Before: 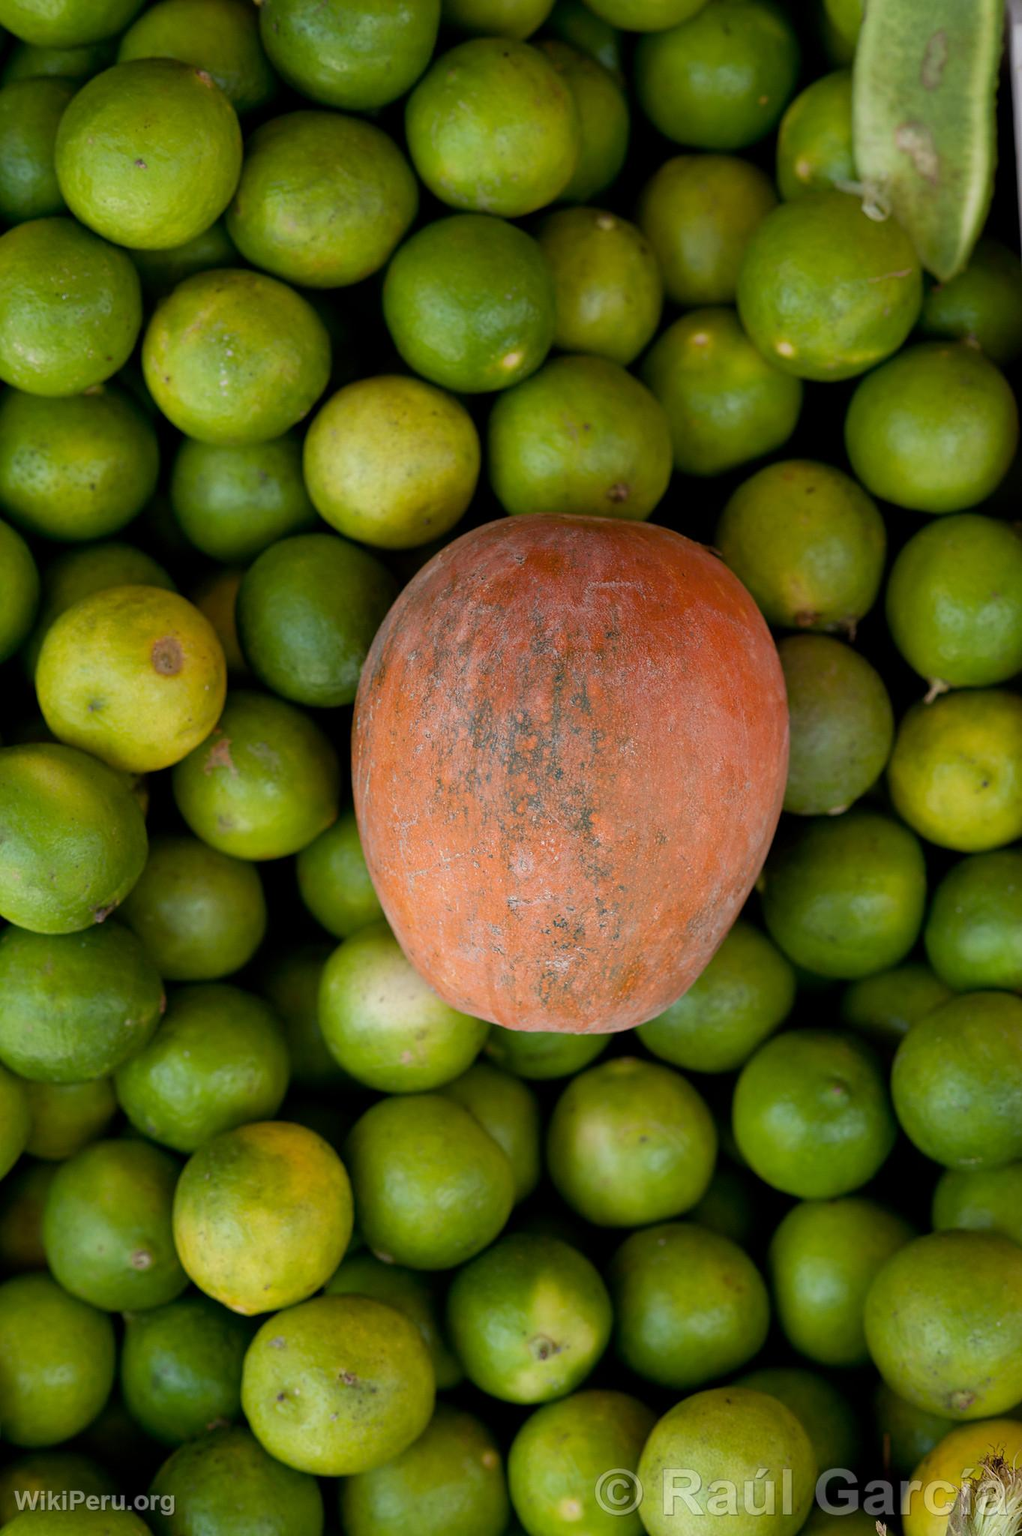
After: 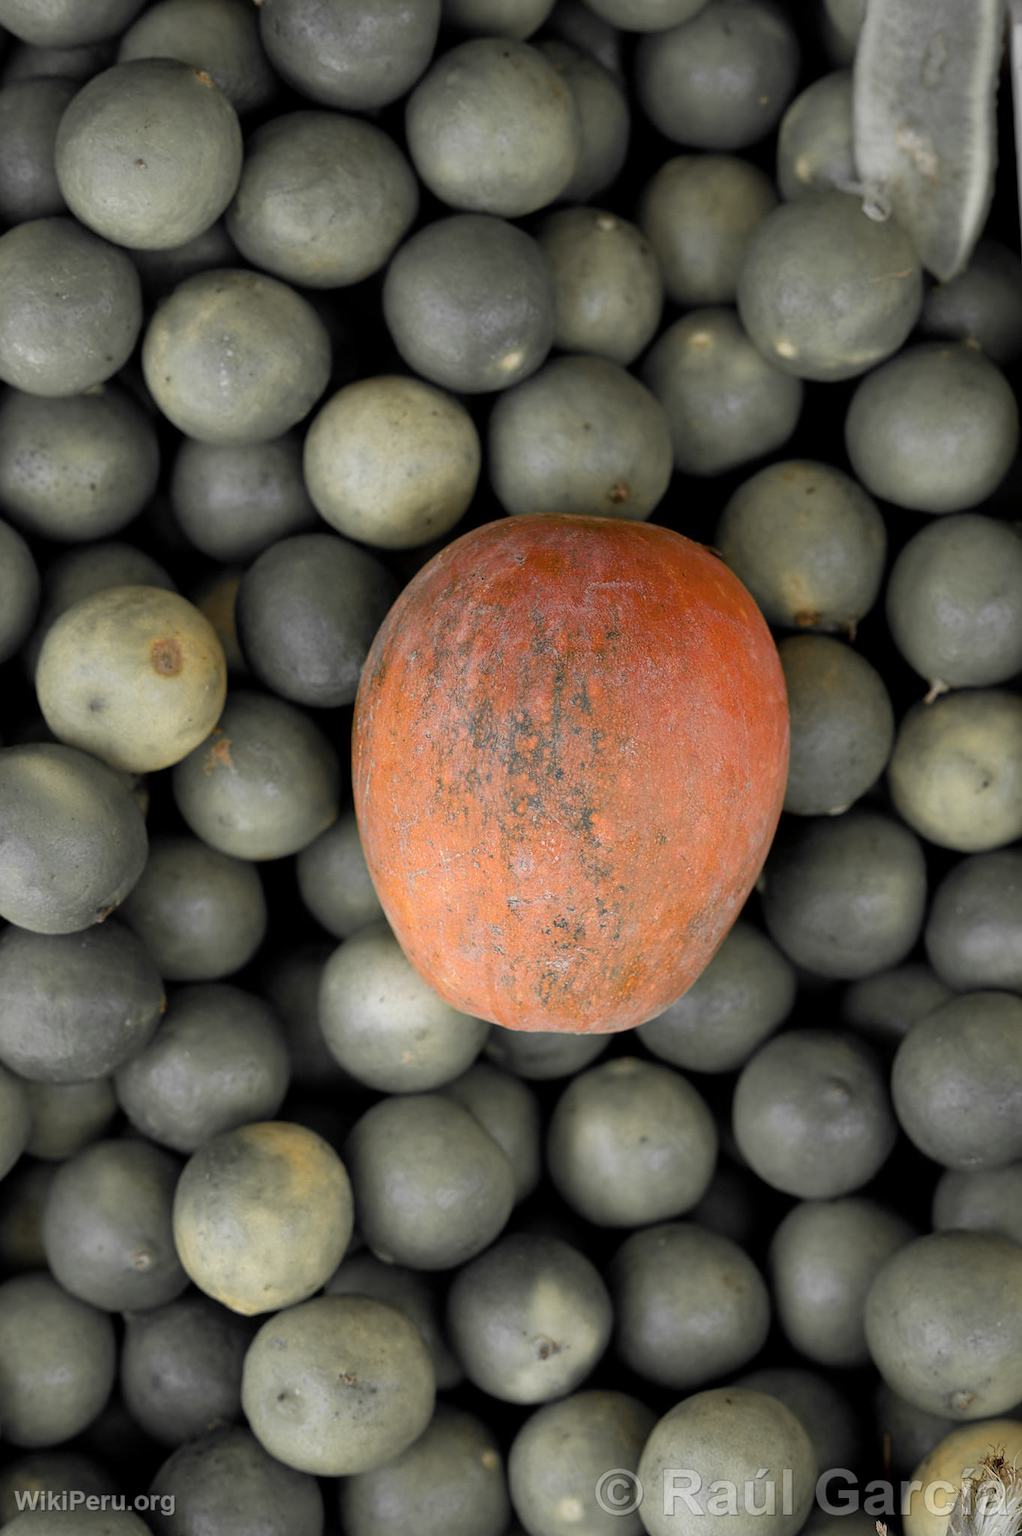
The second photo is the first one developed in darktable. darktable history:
color zones: curves: ch0 [(0, 0.447) (0.184, 0.543) (0.323, 0.476) (0.429, 0.445) (0.571, 0.443) (0.714, 0.451) (0.857, 0.452) (1, 0.447)]; ch1 [(0, 0.464) (0.176, 0.46) (0.287, 0.177) (0.429, 0.002) (0.571, 0) (0.714, 0) (0.857, 0) (1, 0.464)], mix 20%
local contrast: mode bilateral grid, contrast 15, coarseness 36, detail 105%, midtone range 0.2
